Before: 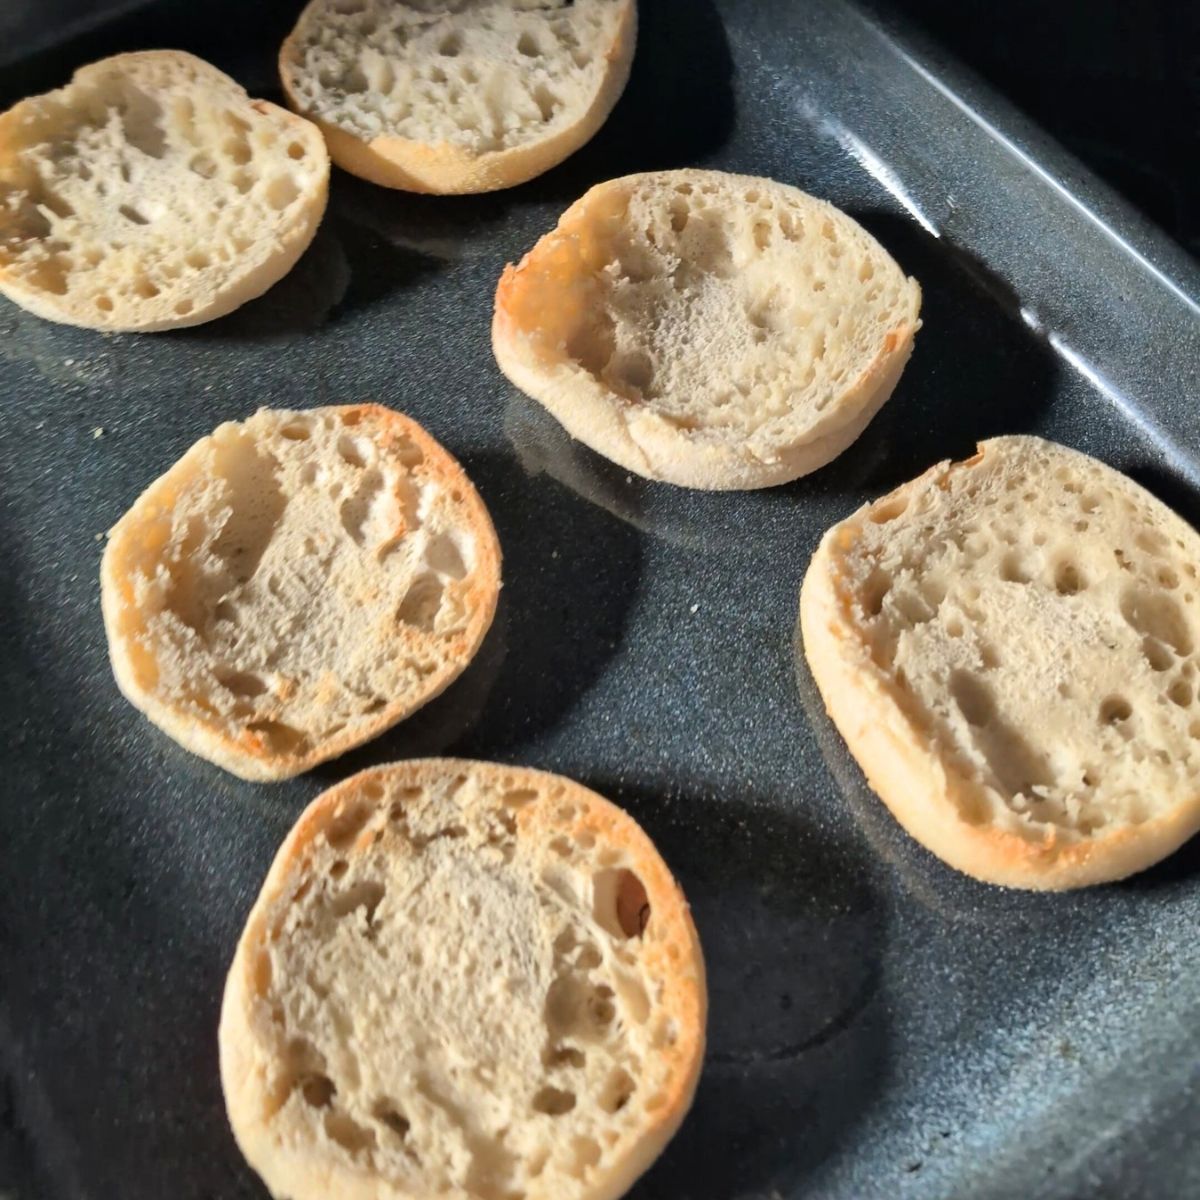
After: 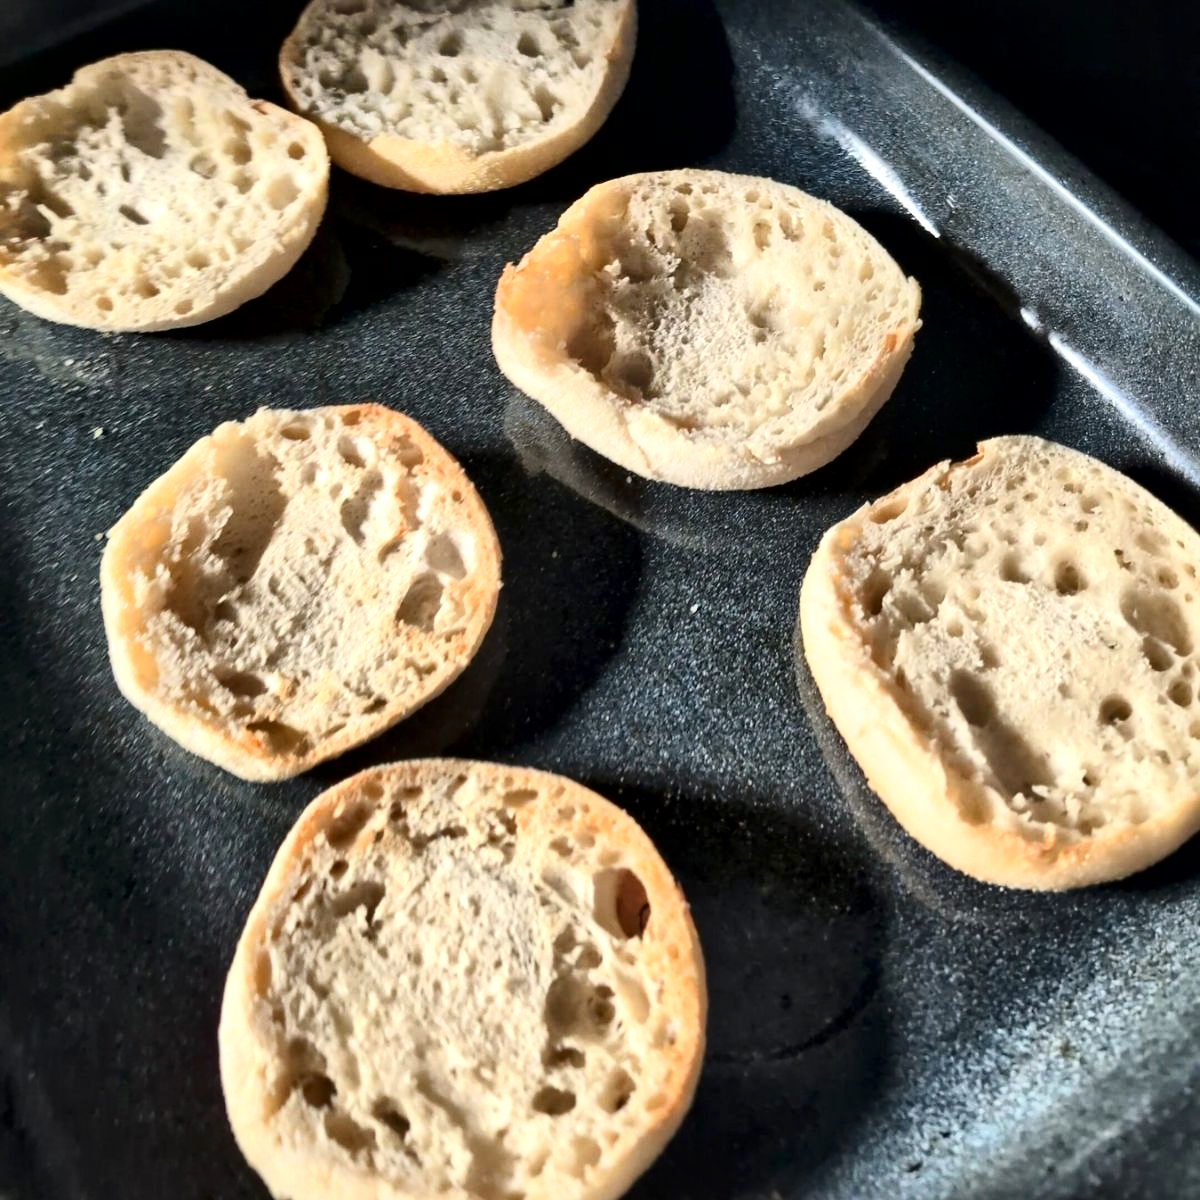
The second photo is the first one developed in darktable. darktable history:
contrast brightness saturation: contrast 0.28
local contrast: mode bilateral grid, contrast 20, coarseness 50, detail 159%, midtone range 0.2
